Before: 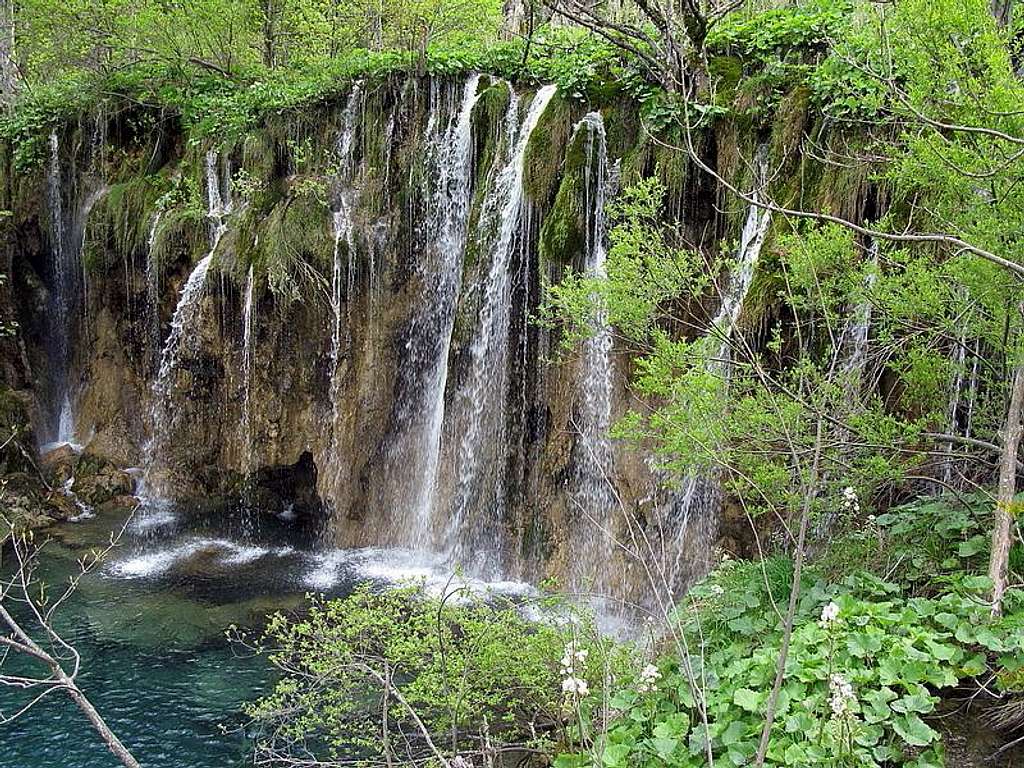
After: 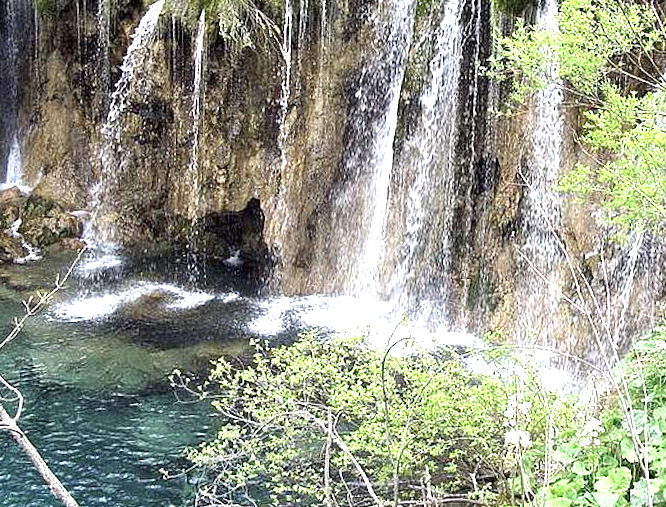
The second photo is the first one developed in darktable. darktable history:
crop and rotate: angle -1.22°, left 3.804%, top 32.022%, right 29.31%
contrast brightness saturation: contrast 0.065, brightness -0.014, saturation -0.211
exposure: exposure 1.234 EV, compensate exposure bias true, compensate highlight preservation false
